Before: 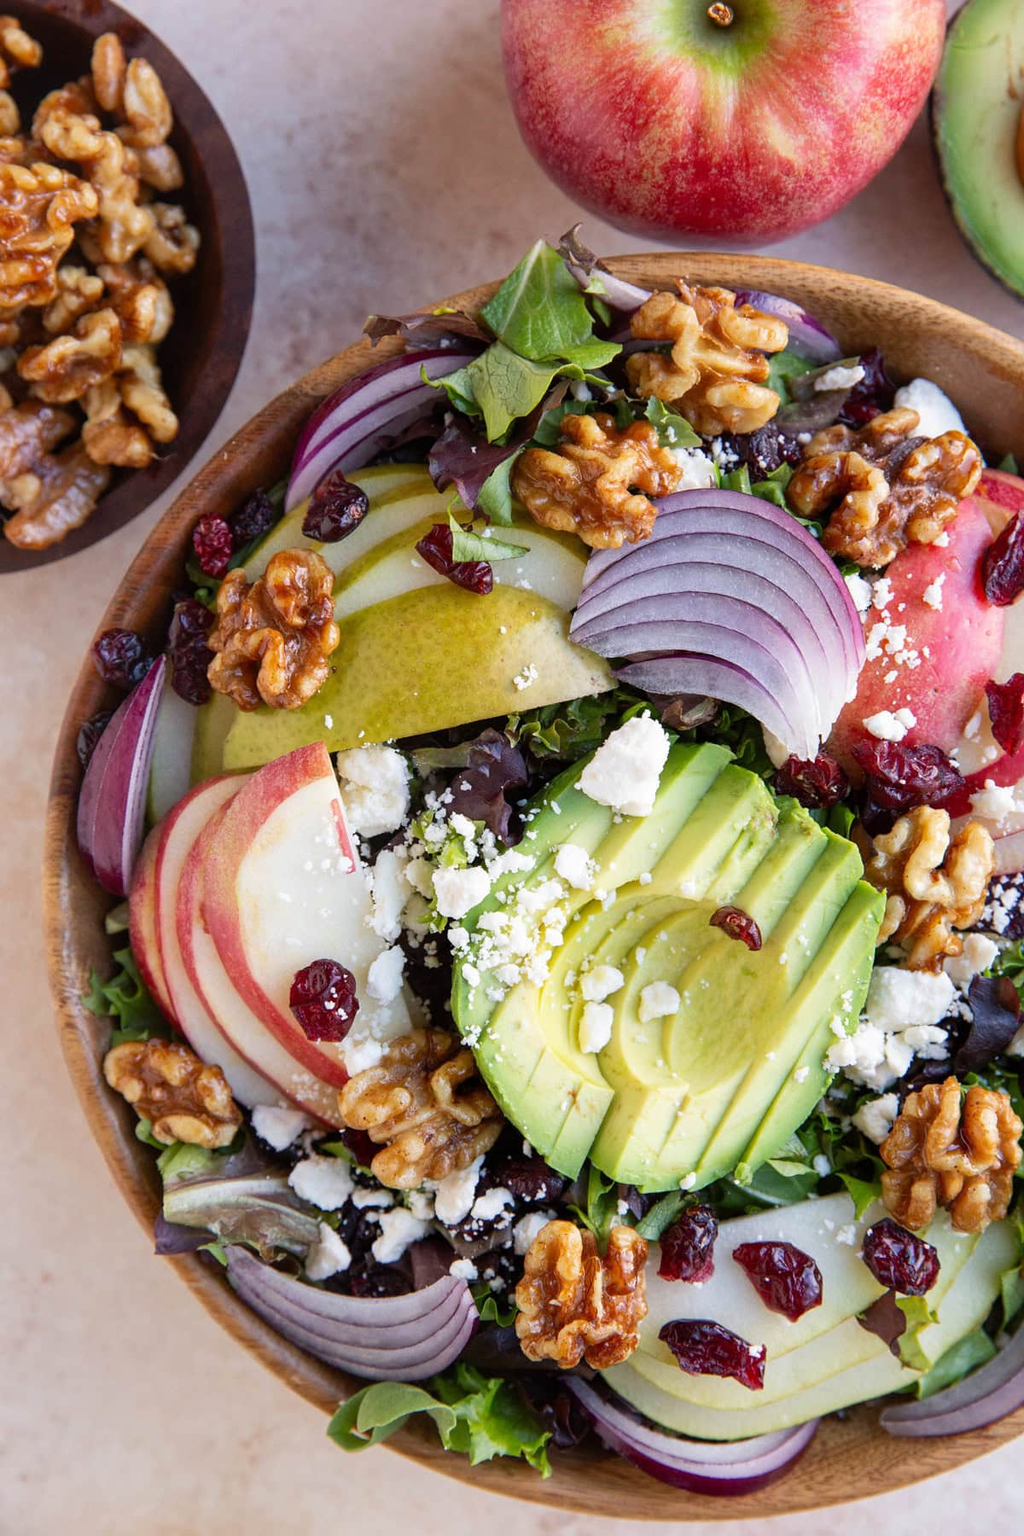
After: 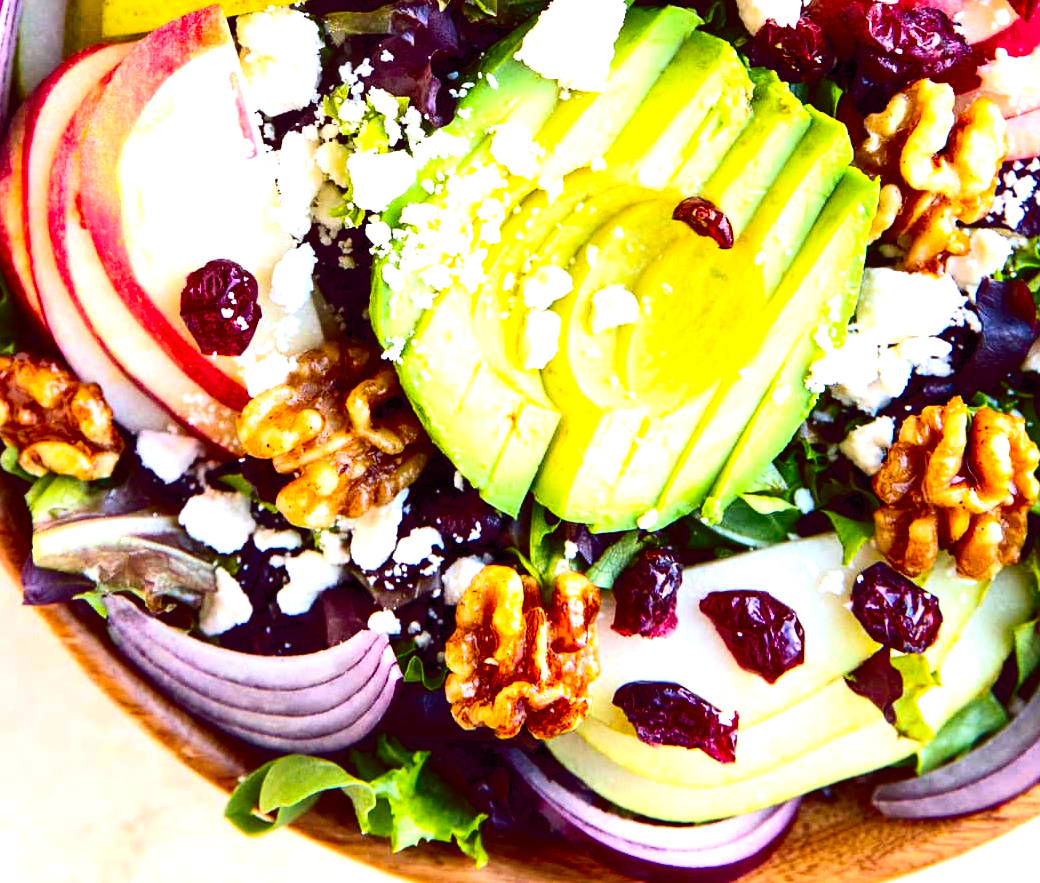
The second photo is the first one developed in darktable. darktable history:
crop and rotate: left 13.304%, top 48.057%, bottom 2.832%
contrast brightness saturation: contrast 0.244, brightness -0.23, saturation 0.136
exposure: black level correction 0, exposure 1.107 EV, compensate highlight preservation false
color balance rgb: power › hue 60.26°, global offset › chroma 0.275%, global offset › hue 320.11°, perceptual saturation grading › global saturation 30.575%, global vibrance 20.392%
